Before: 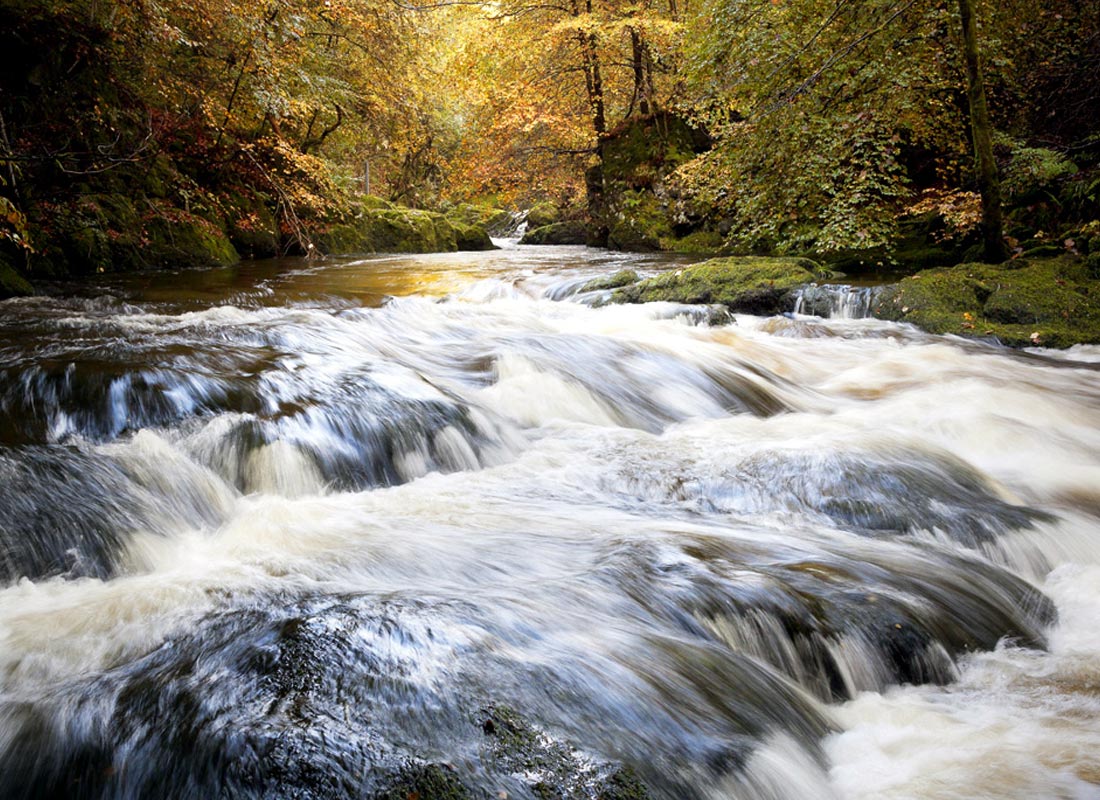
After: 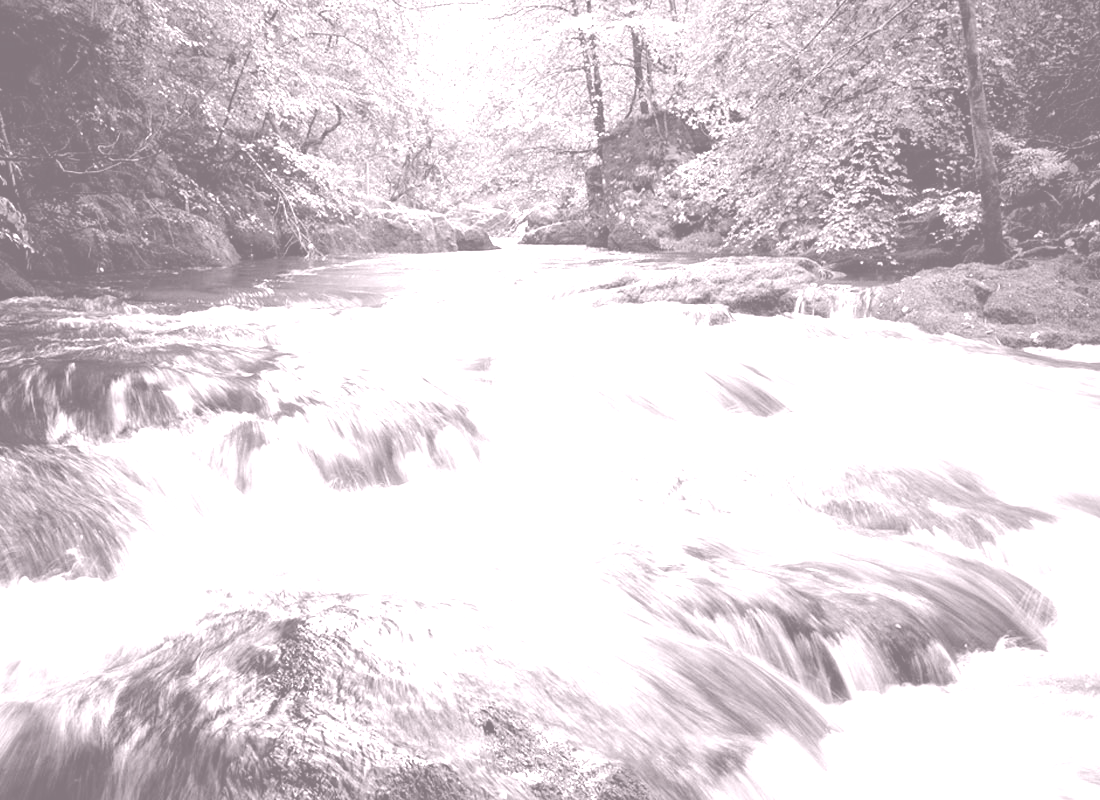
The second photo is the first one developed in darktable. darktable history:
velvia: on, module defaults
colorize: hue 25.2°, saturation 83%, source mix 82%, lightness 79%, version 1
